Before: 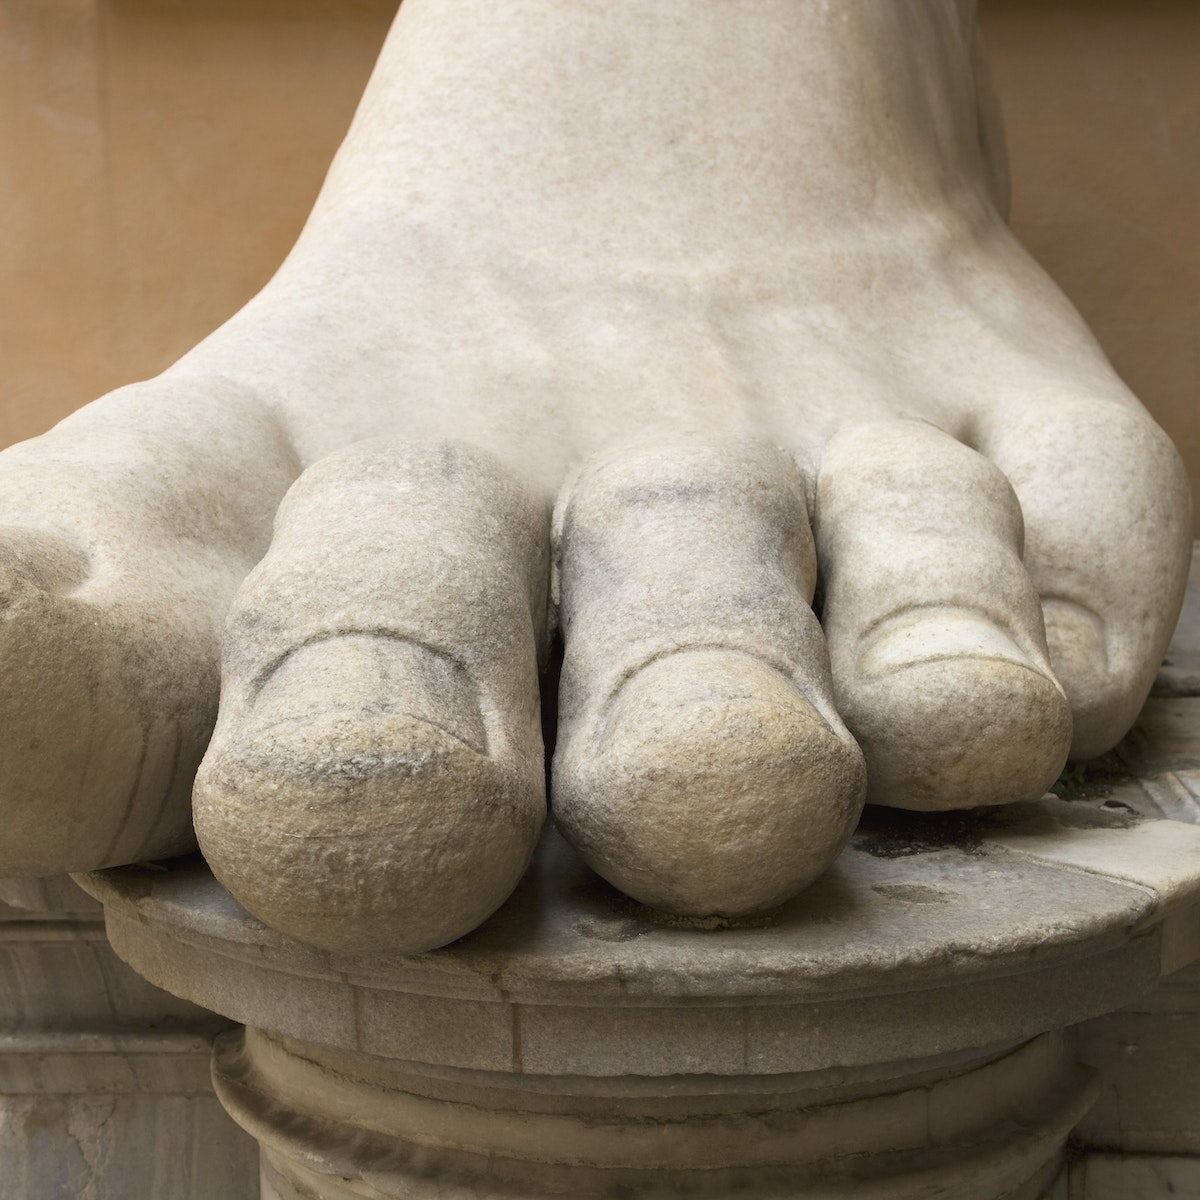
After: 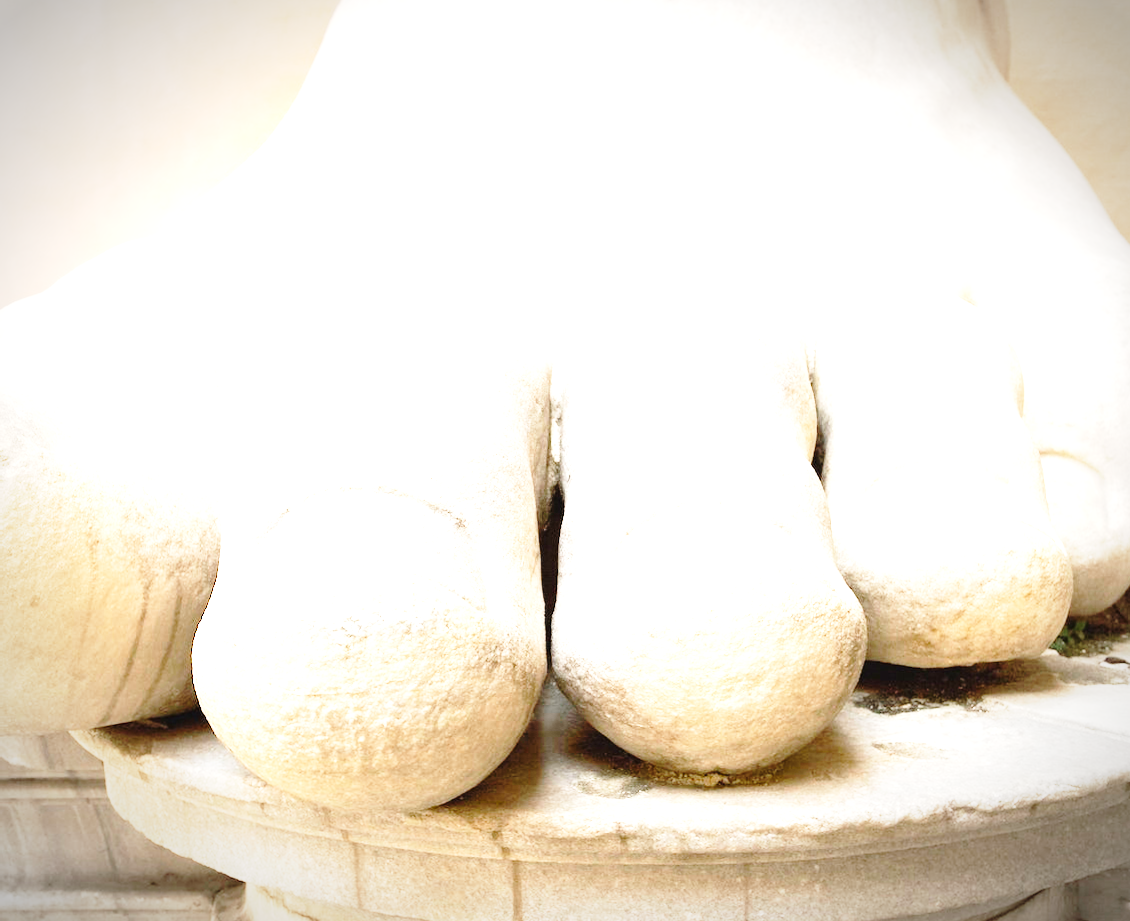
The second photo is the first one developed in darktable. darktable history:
base curve: curves: ch0 [(0, 0) (0.032, 0.037) (0.105, 0.228) (0.435, 0.76) (0.856, 0.983) (1, 1)], preserve colors none
crop and rotate: angle 0.073°, top 11.904%, right 5.648%, bottom 11.22%
exposure: black level correction 0, exposure 2.403 EV, compensate exposure bias true, compensate highlight preservation false
vignetting: fall-off start 87.09%, automatic ratio true, unbound false
